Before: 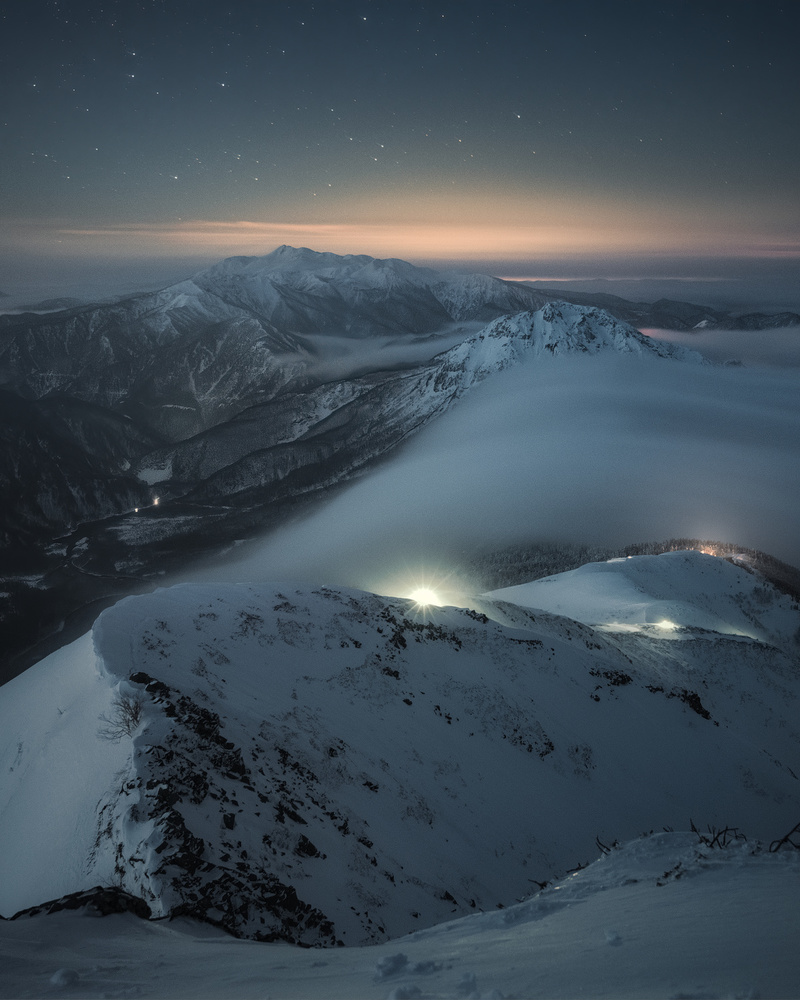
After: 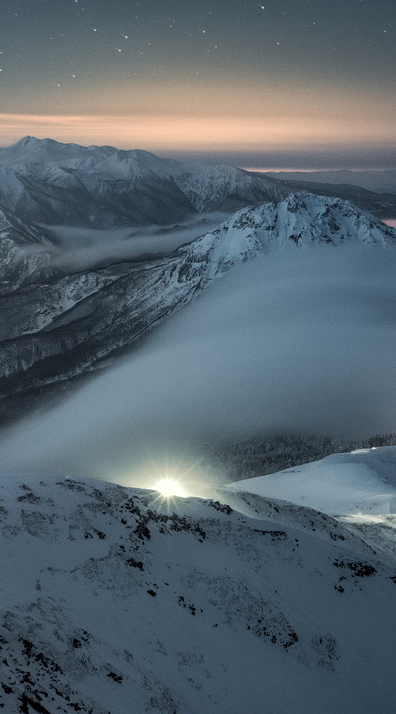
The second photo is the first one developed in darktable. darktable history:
crop: left 32.075%, top 10.976%, right 18.355%, bottom 17.596%
shadows and highlights: soften with gaussian
local contrast: on, module defaults
